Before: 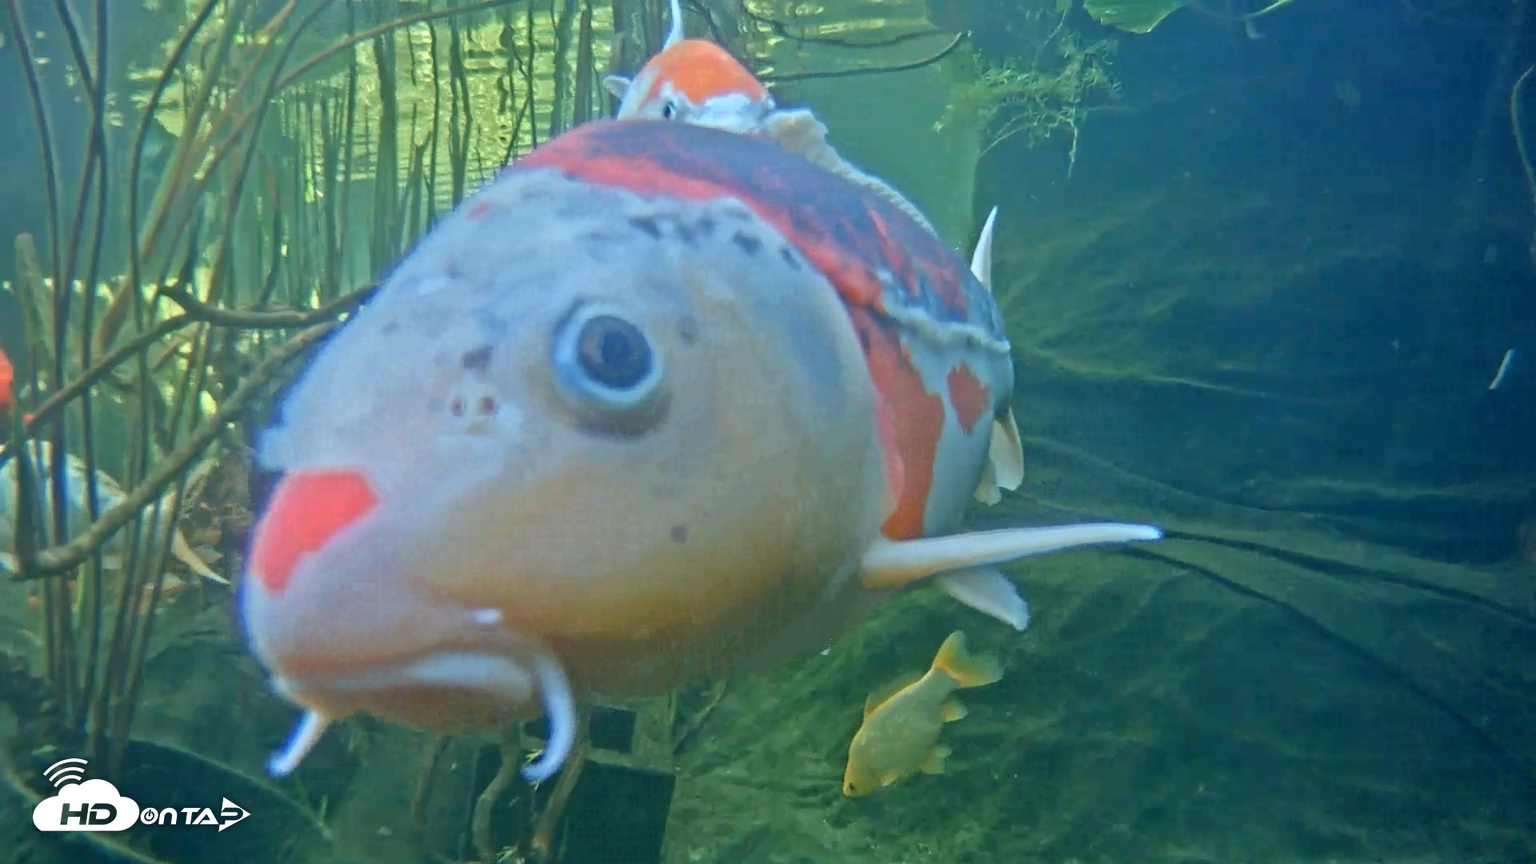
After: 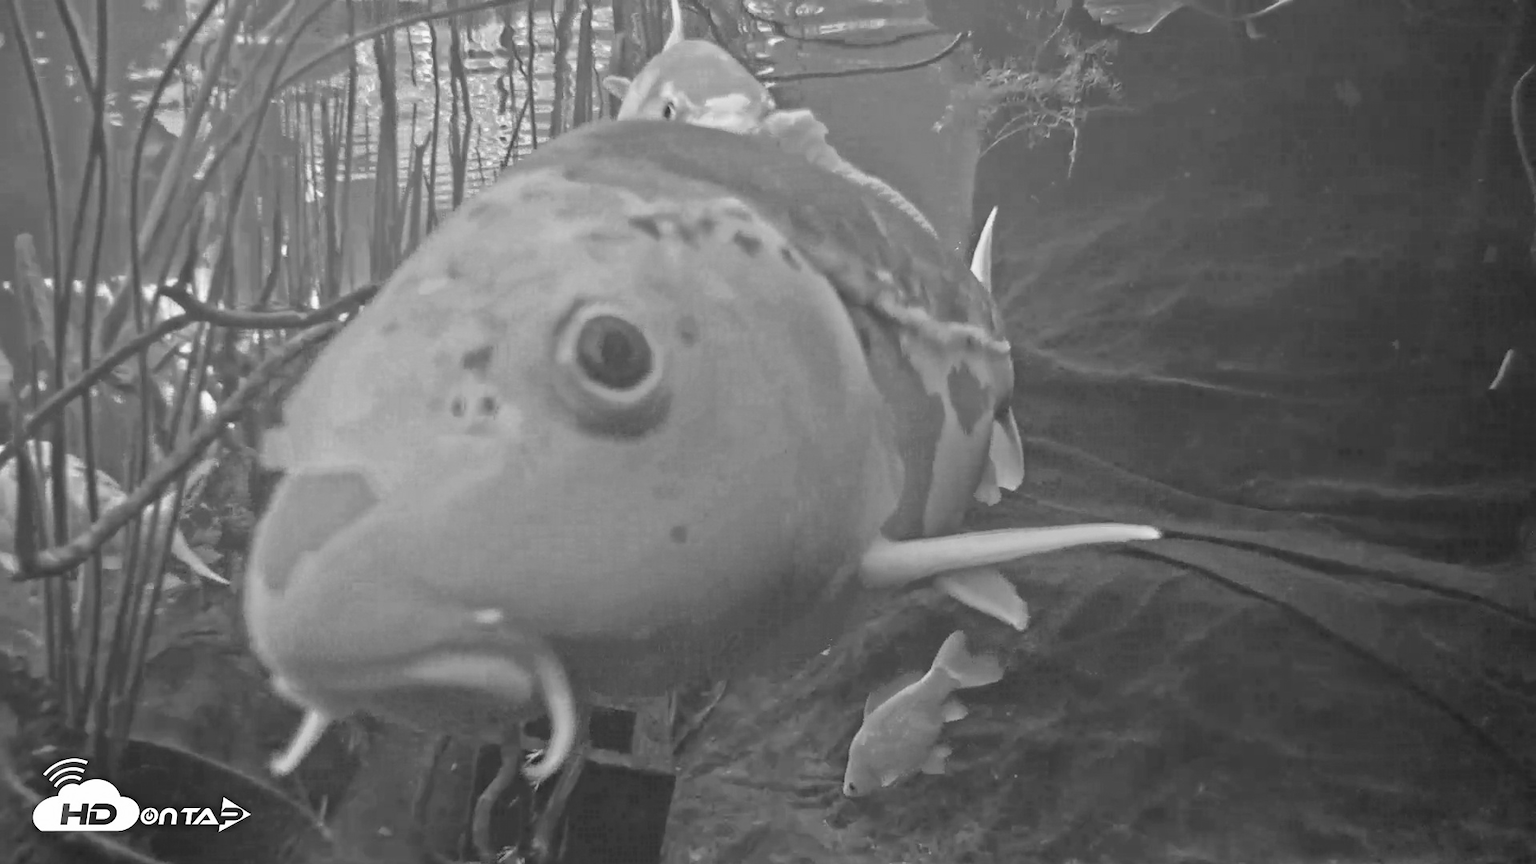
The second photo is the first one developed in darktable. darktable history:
color calibration: output R [1.003, 0.027, -0.041, 0], output G [-0.018, 1.043, -0.038, 0], output B [0.071, -0.086, 1.017, 0], illuminant as shot in camera, x 0.359, y 0.362, temperature 4570.54 K
monochrome: on, module defaults
